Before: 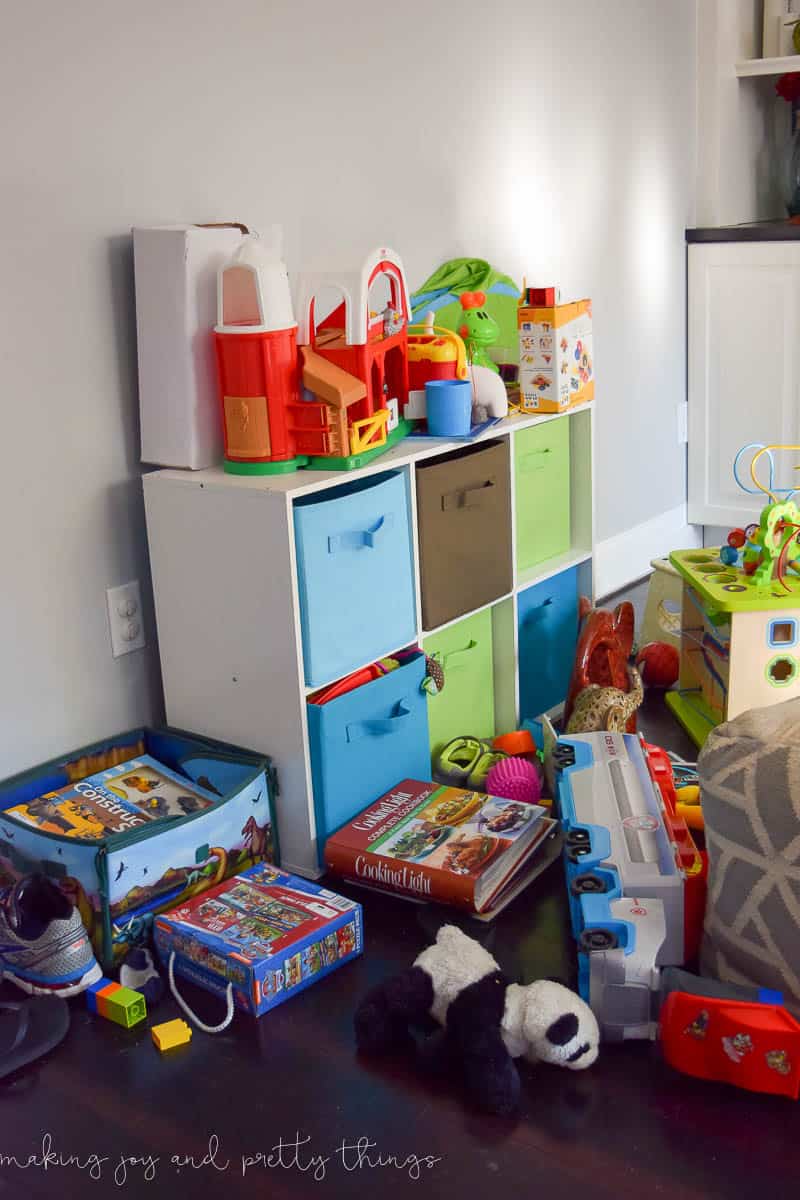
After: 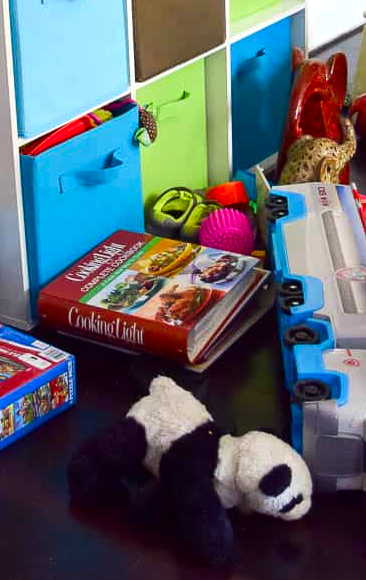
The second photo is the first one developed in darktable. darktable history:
tone equalizer: -8 EV -0.417 EV, -7 EV -0.389 EV, -6 EV -0.333 EV, -5 EV -0.222 EV, -3 EV 0.222 EV, -2 EV 0.333 EV, -1 EV 0.389 EV, +0 EV 0.417 EV, edges refinement/feathering 500, mask exposure compensation -1.57 EV, preserve details no
contrast brightness saturation: contrast 0.09, saturation 0.28
crop: left 35.976%, top 45.819%, right 18.162%, bottom 5.807%
